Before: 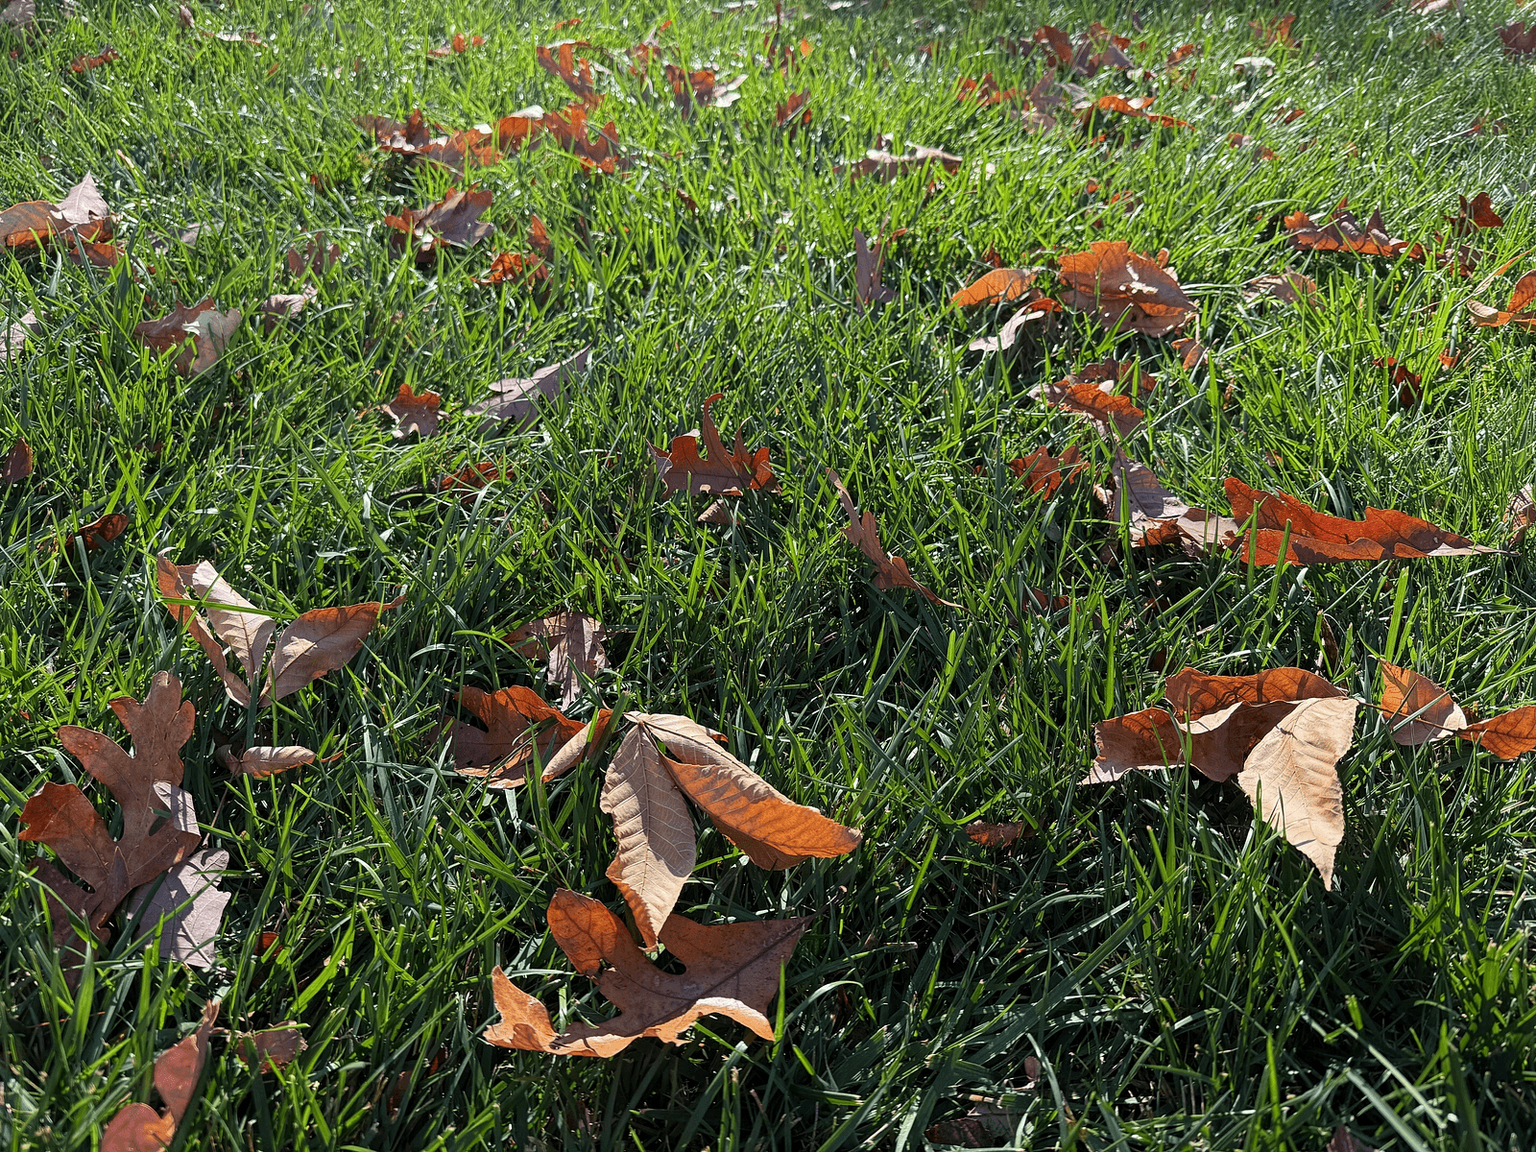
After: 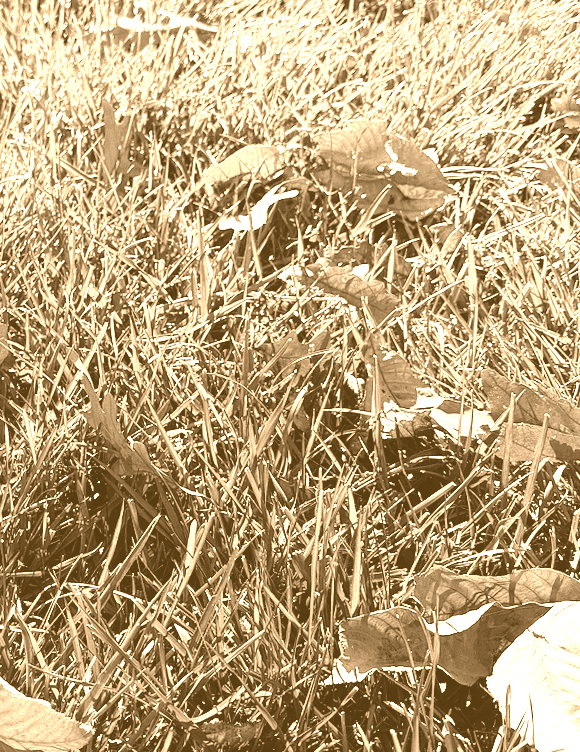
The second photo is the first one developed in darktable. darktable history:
white balance: red 0.925, blue 1.046
exposure: exposure 0.781 EV, compensate highlight preservation false
colorize: hue 28.8°, source mix 100%
rotate and perspective: rotation 1.57°, crop left 0.018, crop right 0.982, crop top 0.039, crop bottom 0.961
crop and rotate: left 49.936%, top 10.094%, right 13.136%, bottom 24.256%
filmic rgb: middle gray luminance 21.73%, black relative exposure -14 EV, white relative exposure 2.96 EV, threshold 6 EV, target black luminance 0%, hardness 8.81, latitude 59.69%, contrast 1.208, highlights saturation mix 5%, shadows ↔ highlights balance 41.6%, add noise in highlights 0, color science v3 (2019), use custom middle-gray values true, iterations of high-quality reconstruction 0, contrast in highlights soft, enable highlight reconstruction true
